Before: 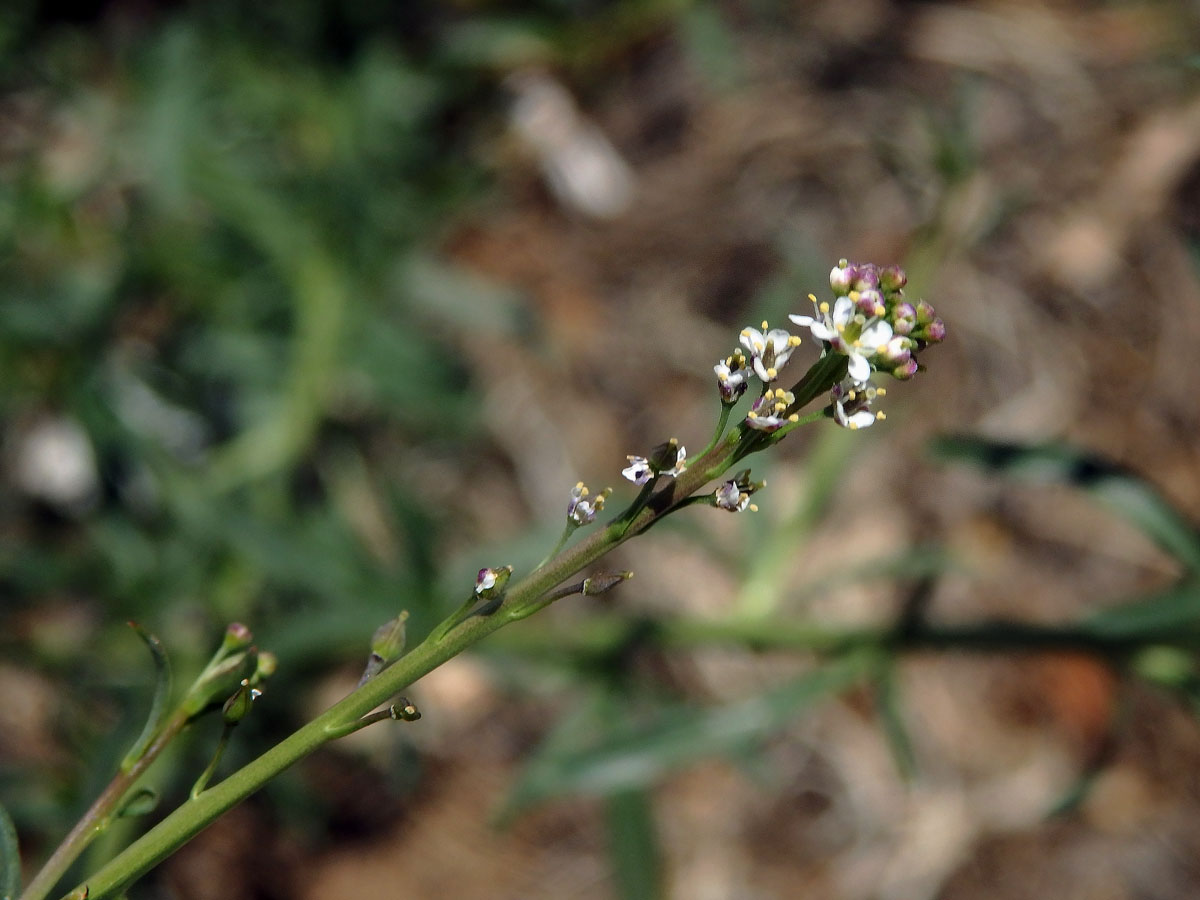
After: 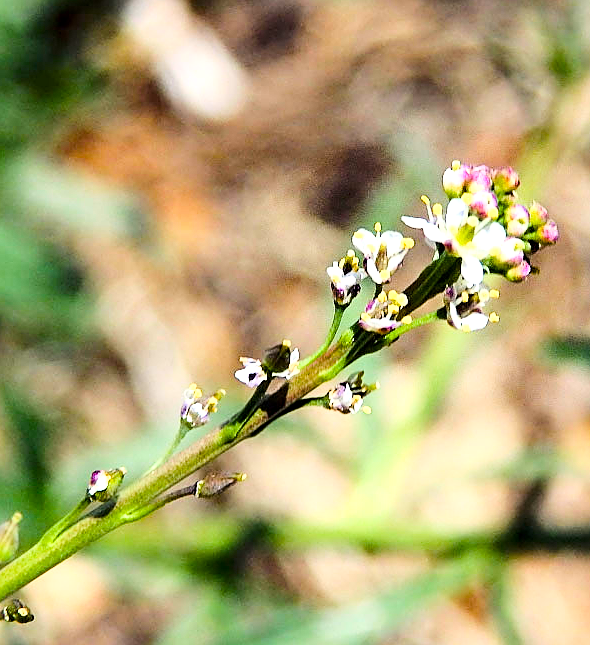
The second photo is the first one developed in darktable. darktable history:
tone equalizer: -8 EV -0.414 EV, -7 EV -0.381 EV, -6 EV -0.304 EV, -5 EV -0.196 EV, -3 EV 0.224 EV, -2 EV 0.317 EV, -1 EV 0.396 EV, +0 EV 0.414 EV
contrast brightness saturation: saturation -0.047
local contrast: highlights 101%, shadows 100%, detail 119%, midtone range 0.2
base curve: curves: ch0 [(0, 0) (0.018, 0.026) (0.143, 0.37) (0.33, 0.731) (0.458, 0.853) (0.735, 0.965) (0.905, 0.986) (1, 1)]
sharpen: on, module defaults
color balance rgb: perceptual saturation grading › global saturation 35.135%, perceptual saturation grading › highlights -29.977%, perceptual saturation grading › shadows 35.494%, perceptual brilliance grading › global brilliance 11.032%
exposure: black level correction 0.002, compensate highlight preservation false
crop: left 32.253%, top 10.944%, right 18.519%, bottom 17.371%
